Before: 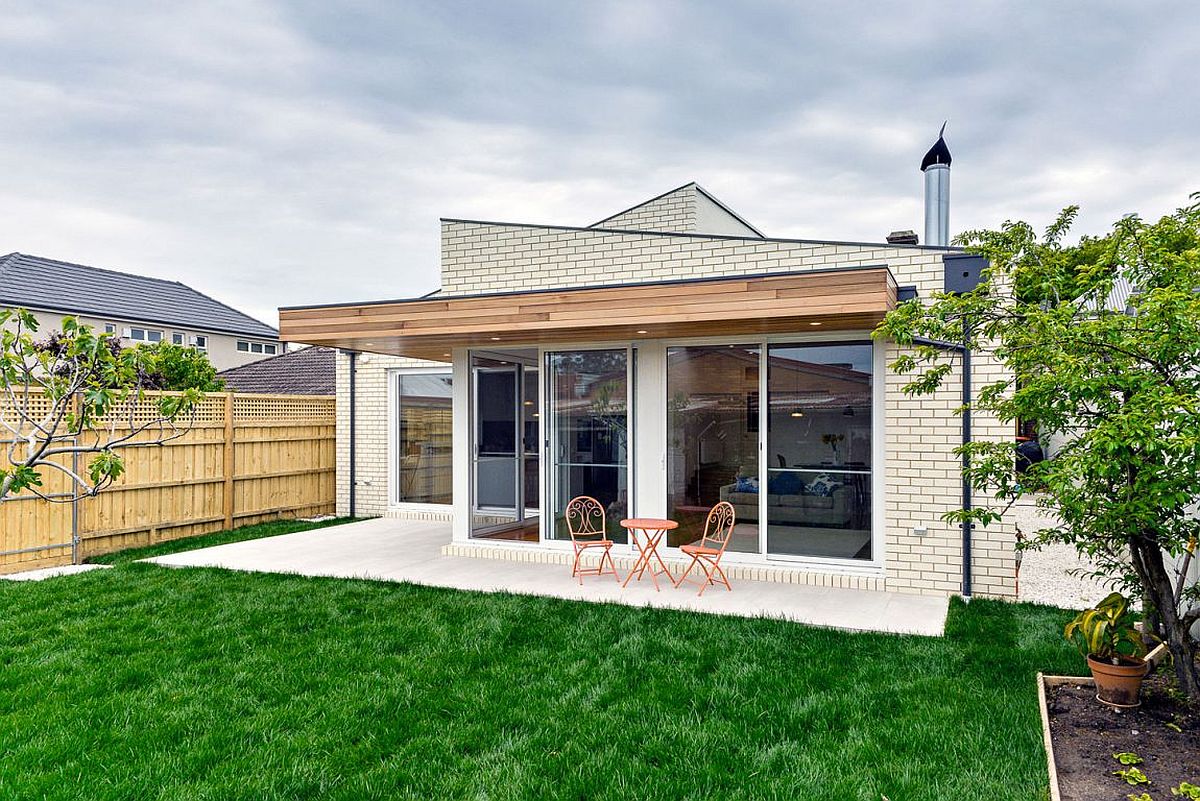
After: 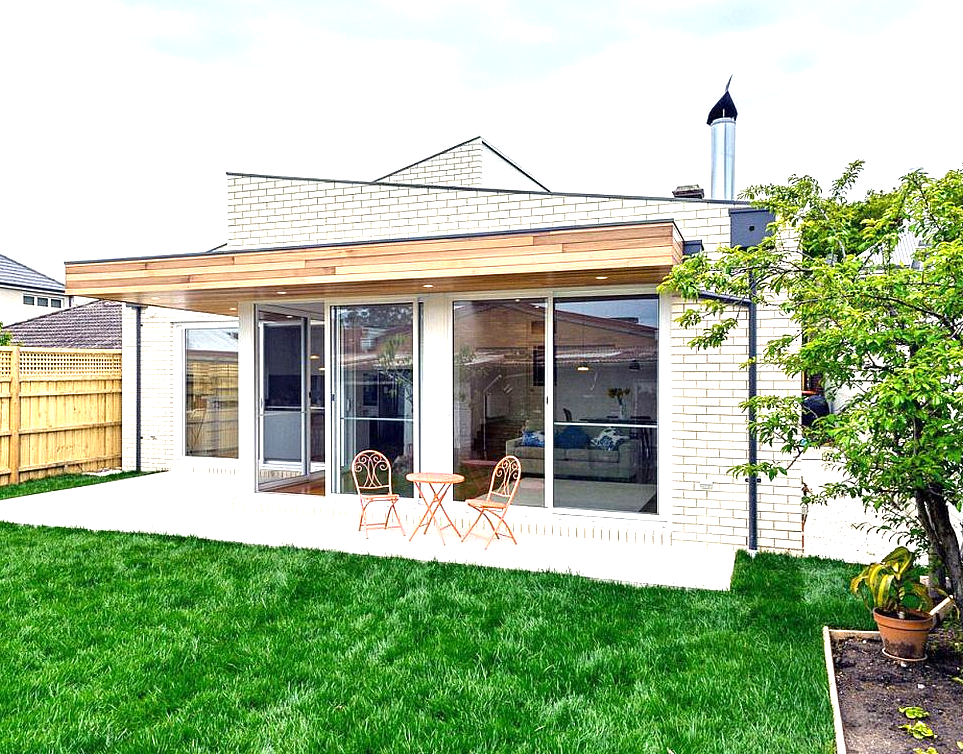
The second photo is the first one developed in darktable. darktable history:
exposure: exposure 1.001 EV, compensate highlight preservation false
tone equalizer: edges refinement/feathering 500, mask exposure compensation -1.57 EV, preserve details guided filter
crop and rotate: left 17.876%, top 5.854%, right 1.834%
